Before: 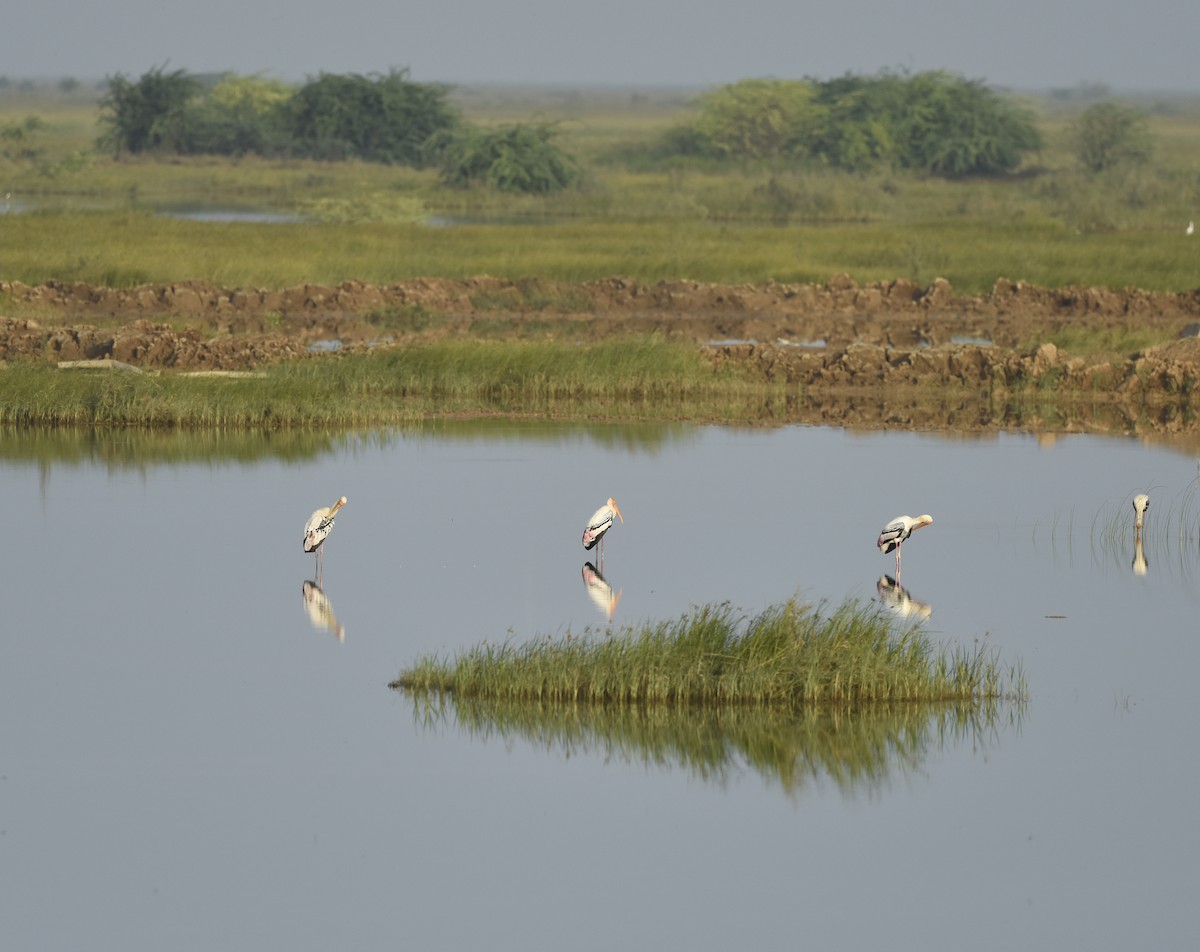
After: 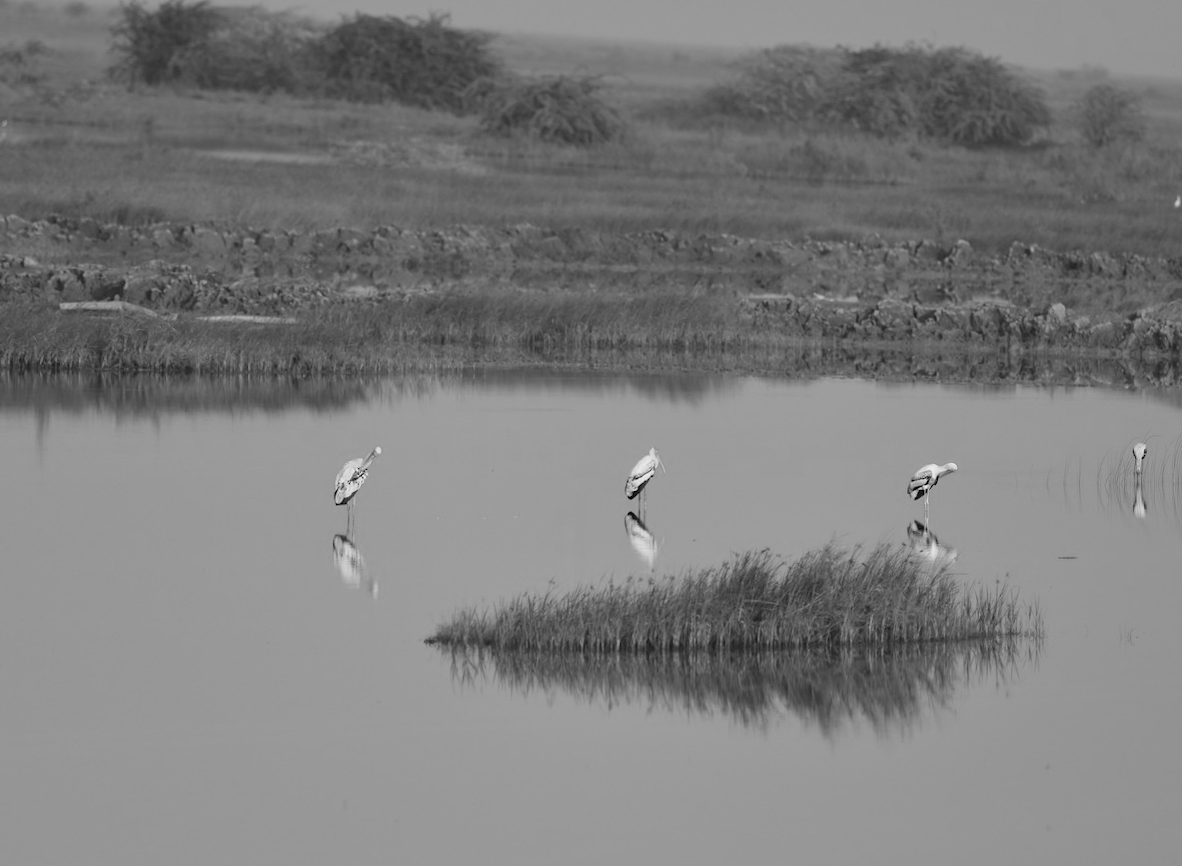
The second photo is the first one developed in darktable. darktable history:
rotate and perspective: rotation -0.013°, lens shift (vertical) -0.027, lens shift (horizontal) 0.178, crop left 0.016, crop right 0.989, crop top 0.082, crop bottom 0.918
color calibration: output gray [0.23, 0.37, 0.4, 0], gray › normalize channels true, illuminant same as pipeline (D50), adaptation XYZ, x 0.346, y 0.359, gamut compression 0
